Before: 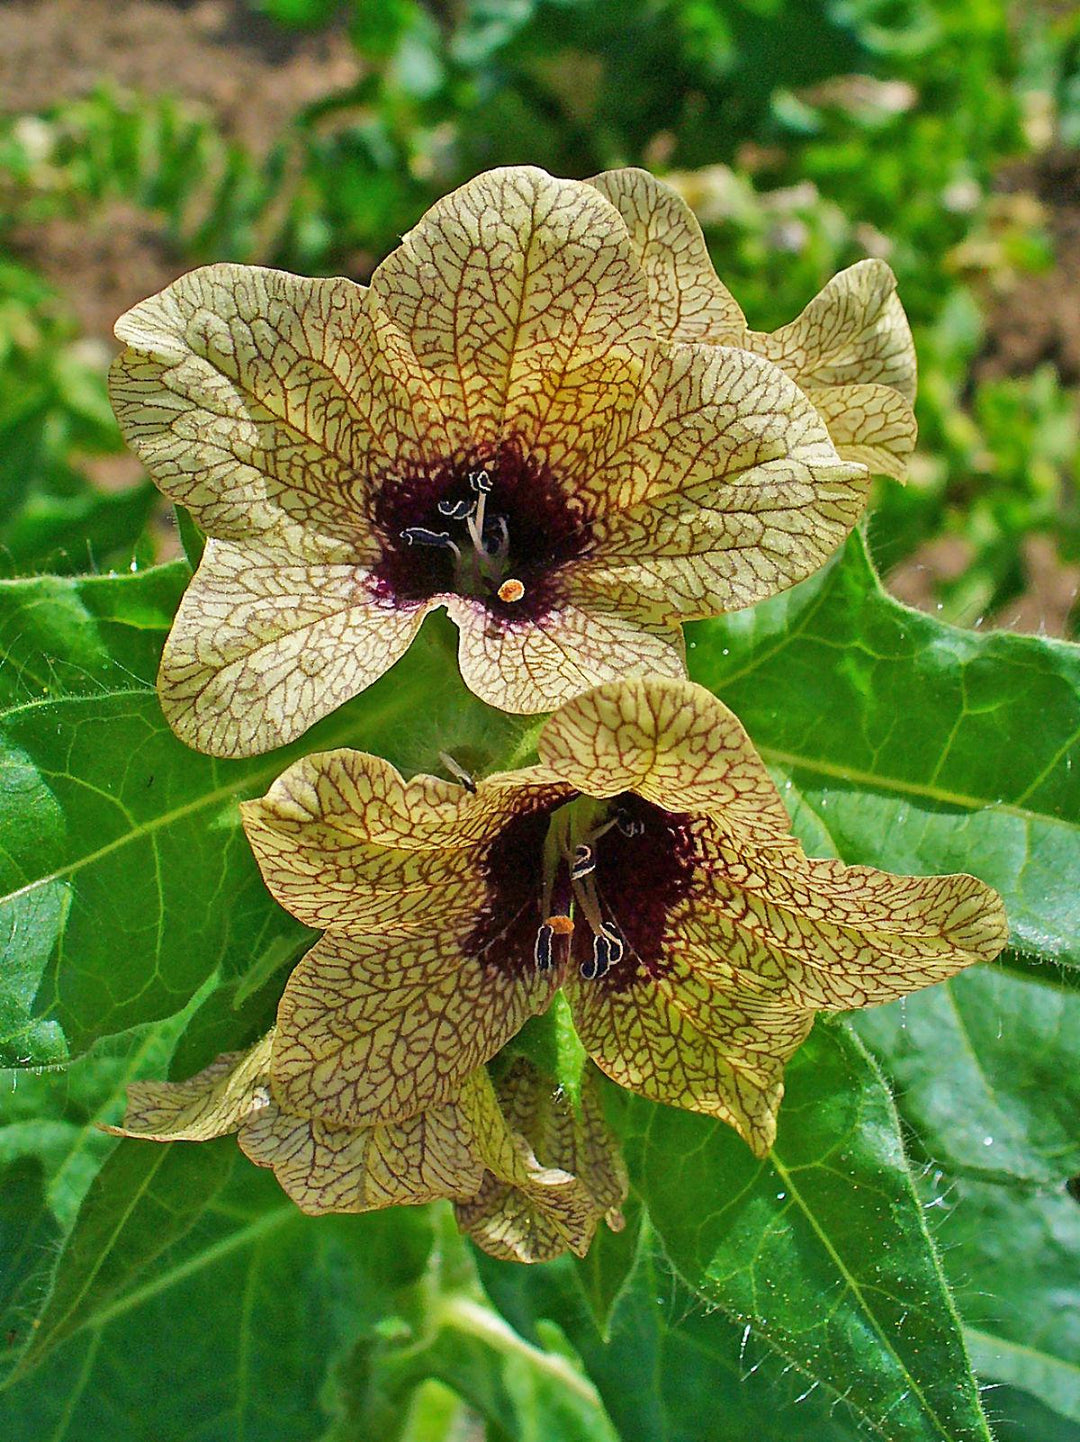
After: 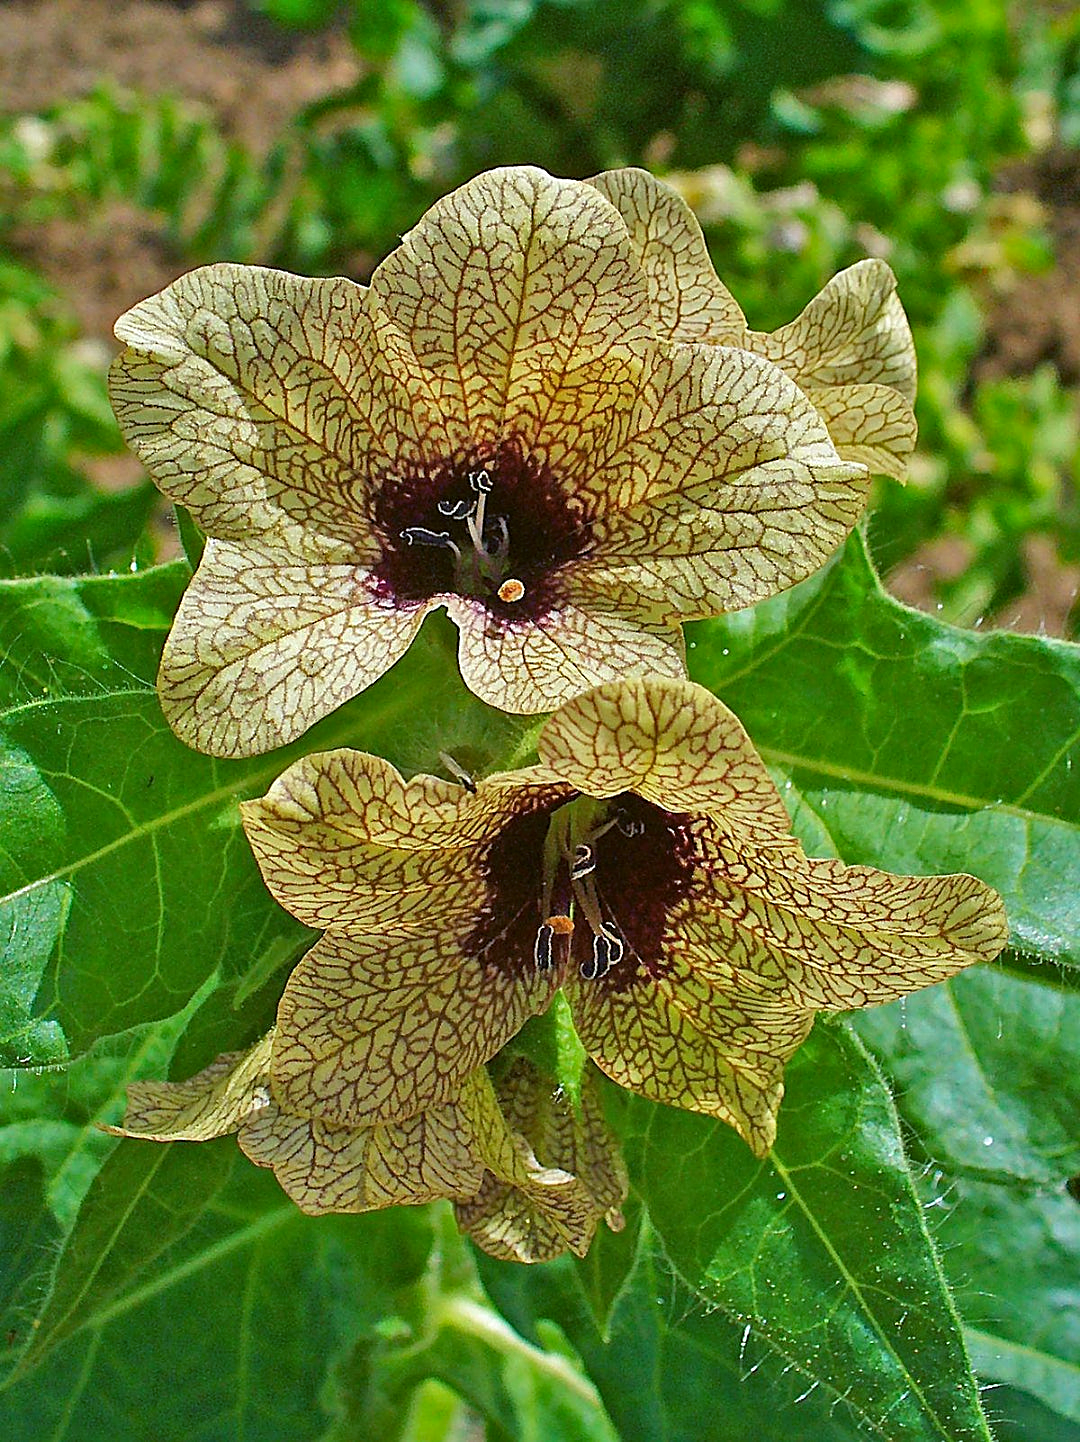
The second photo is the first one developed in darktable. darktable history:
white balance: red 1, blue 1
haze removal: compatibility mode true, adaptive false
sharpen: on, module defaults
color balance: lift [1.004, 1.002, 1.002, 0.998], gamma [1, 1.007, 1.002, 0.993], gain [1, 0.977, 1.013, 1.023], contrast -3.64%
